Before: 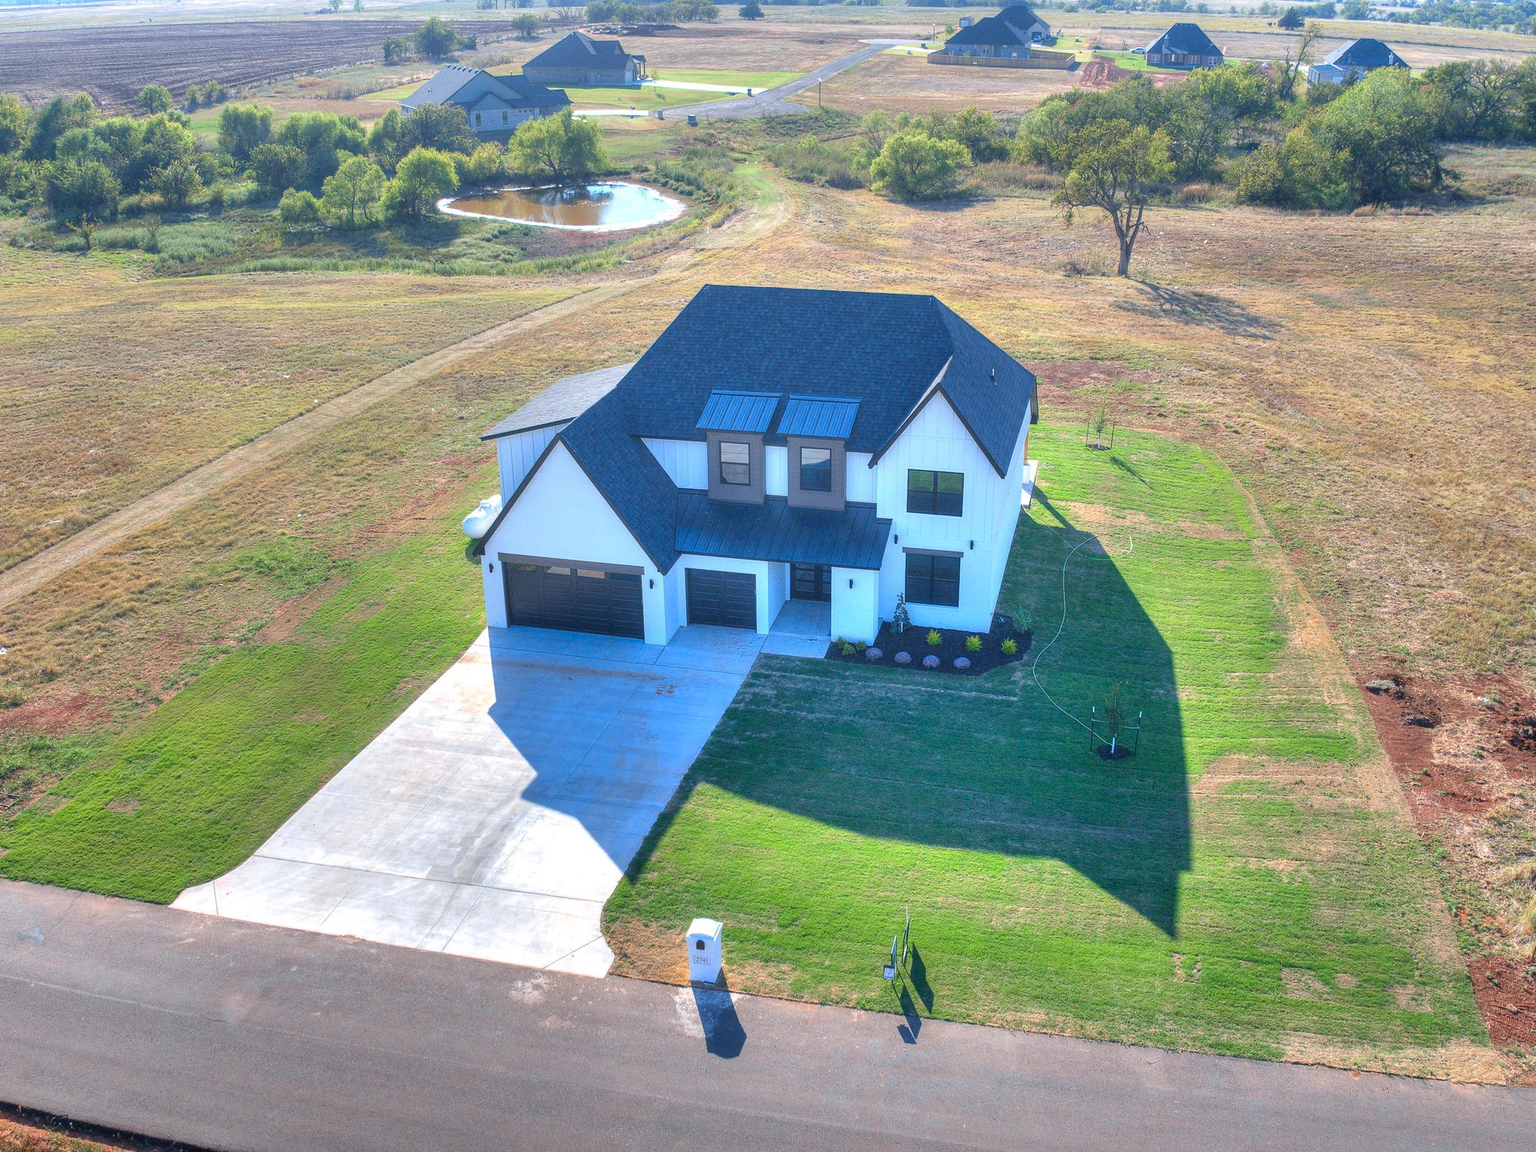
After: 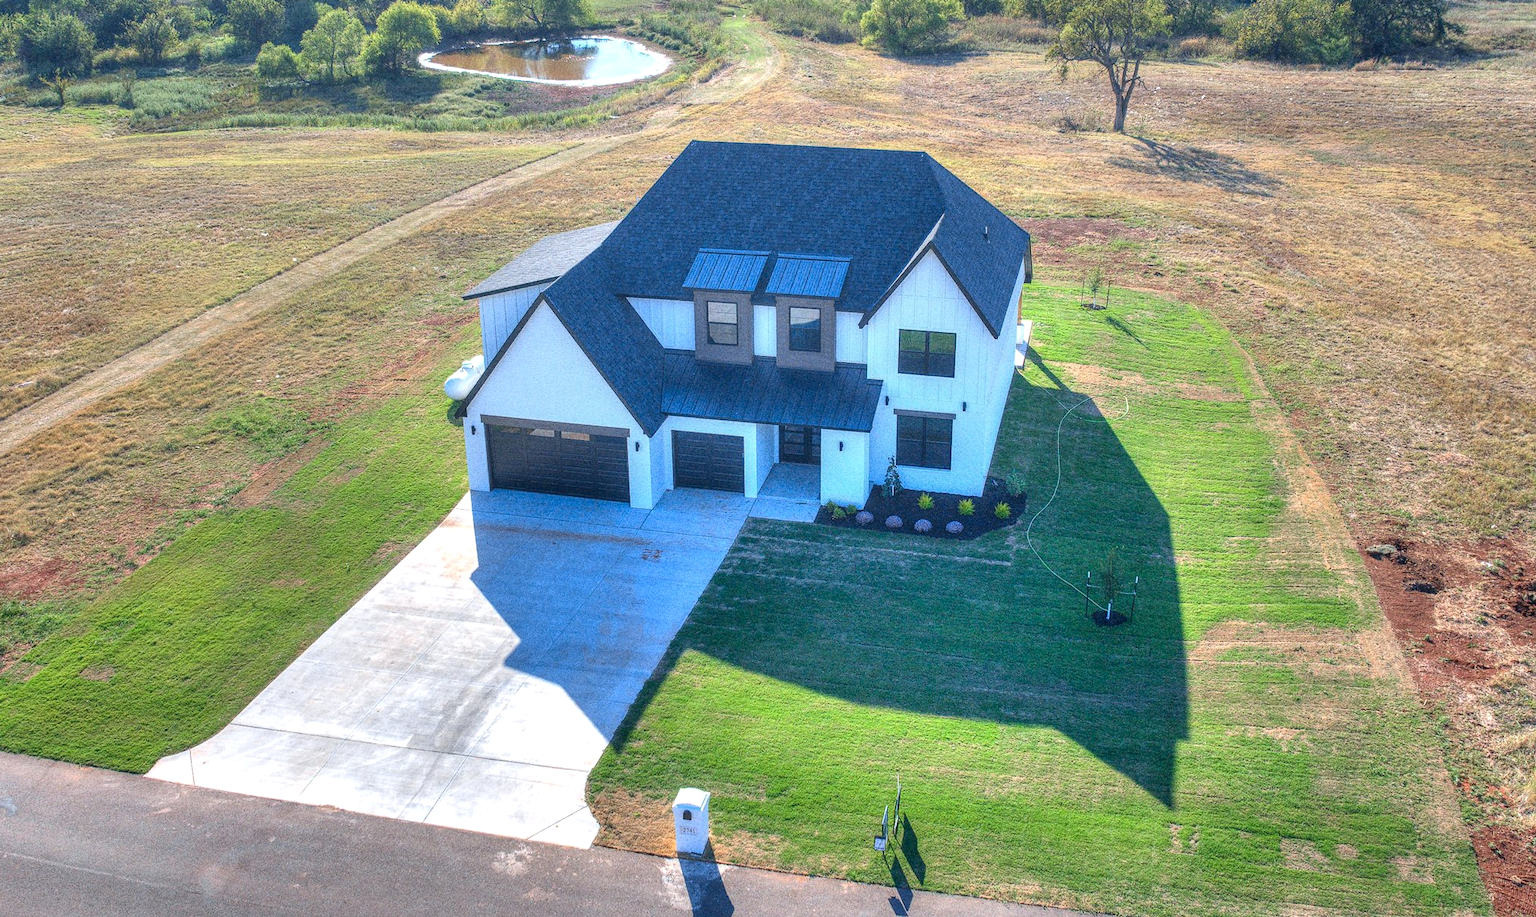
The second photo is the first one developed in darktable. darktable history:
grain: coarseness 0.09 ISO, strength 40%
local contrast: on, module defaults
crop and rotate: left 1.814%, top 12.818%, right 0.25%, bottom 9.225%
